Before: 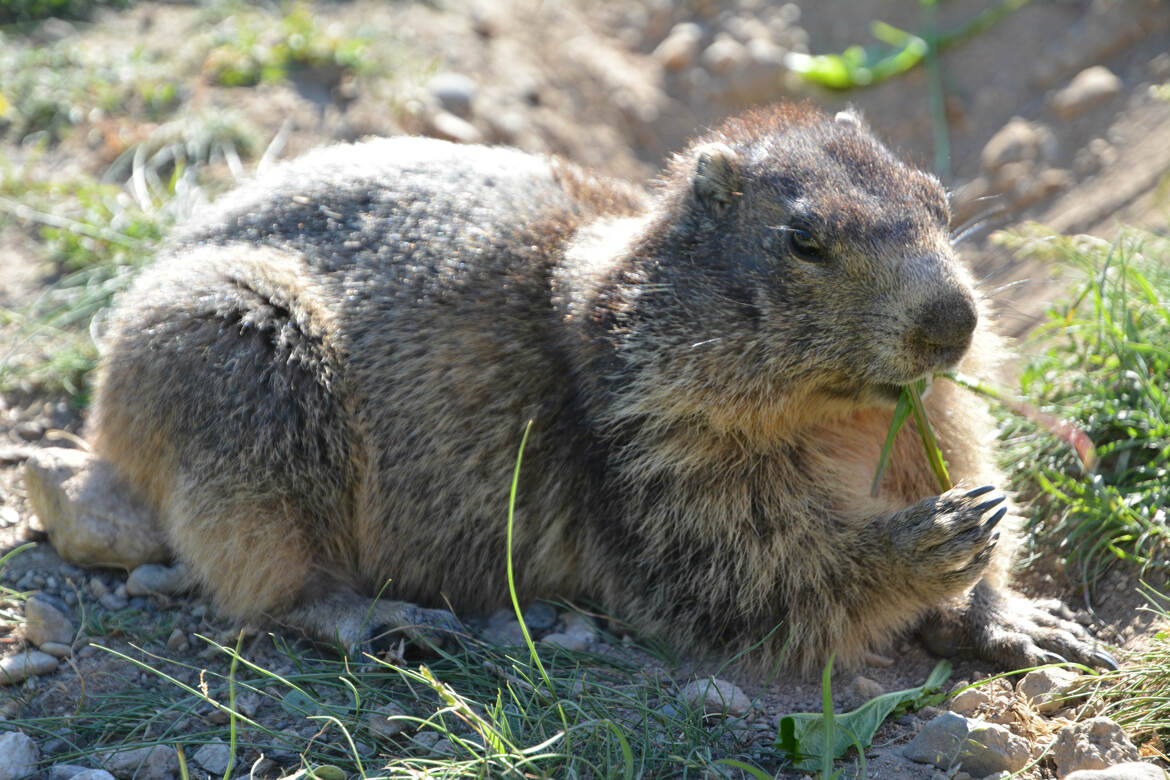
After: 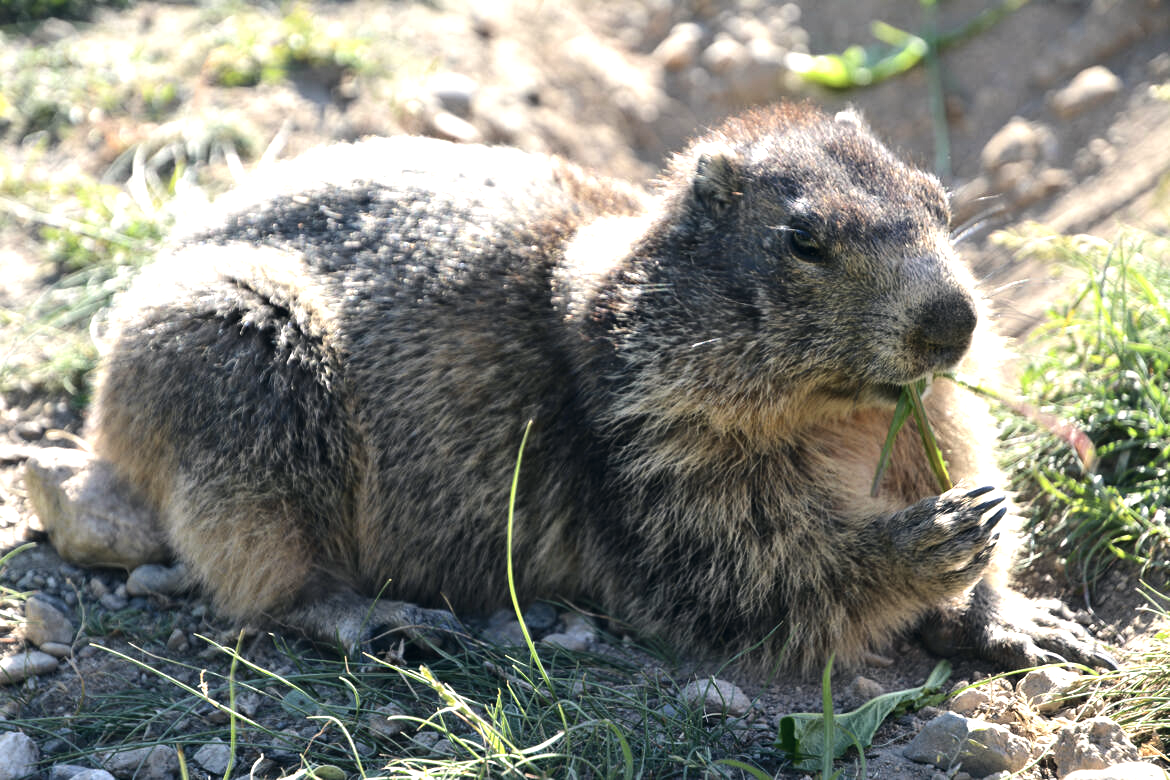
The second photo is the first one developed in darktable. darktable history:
tone equalizer: -8 EV -0.75 EV, -7 EV -0.7 EV, -6 EV -0.6 EV, -5 EV -0.4 EV, -3 EV 0.4 EV, -2 EV 0.6 EV, -1 EV 0.7 EV, +0 EV 0.75 EV, edges refinement/feathering 500, mask exposure compensation -1.57 EV, preserve details no
color correction: highlights a* 2.75, highlights b* 5, shadows a* -2.04, shadows b* -4.84, saturation 0.8
